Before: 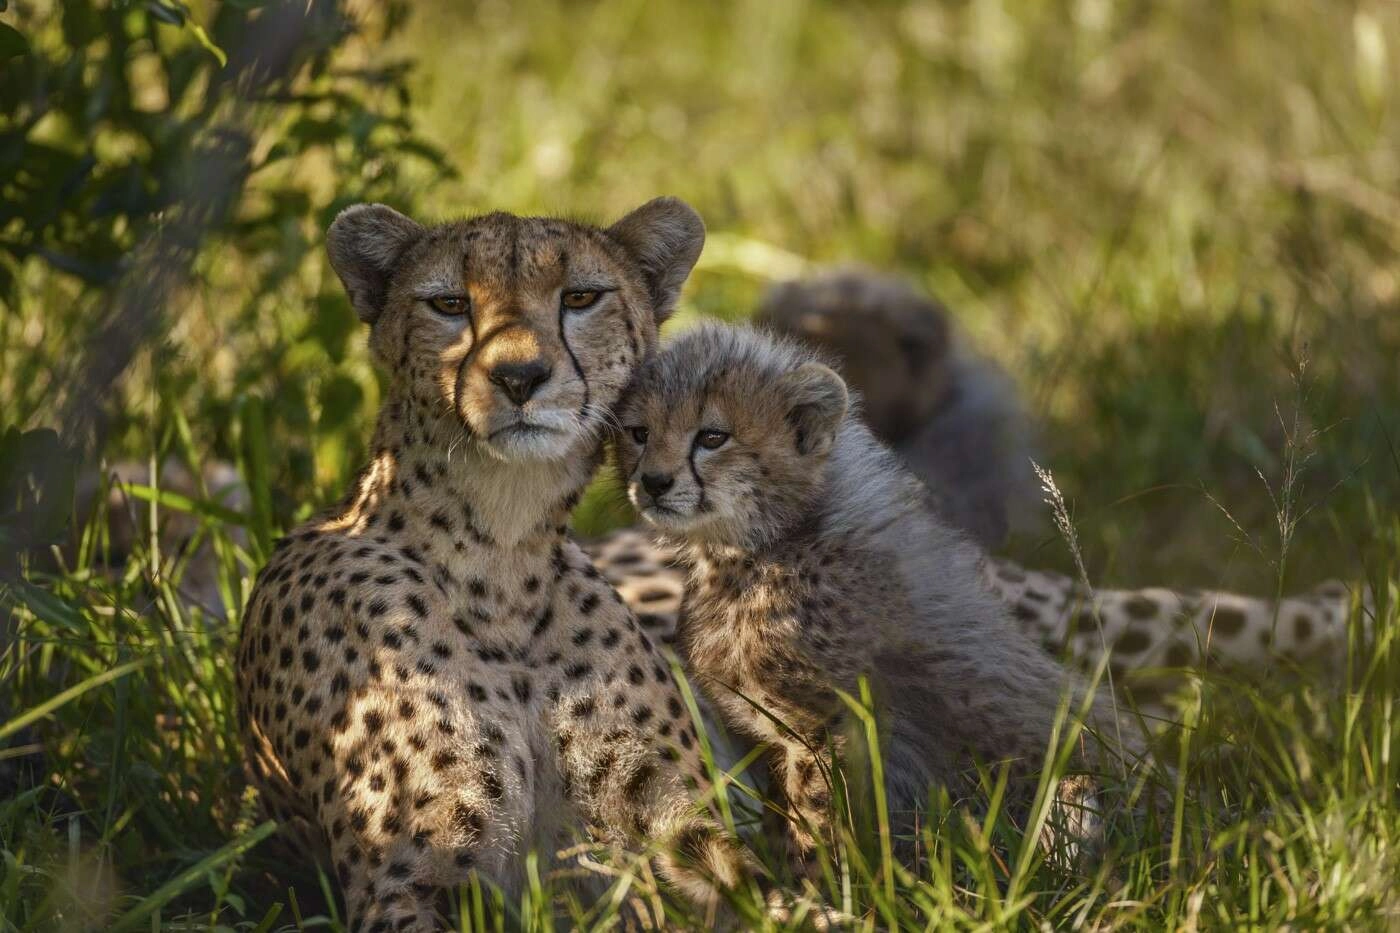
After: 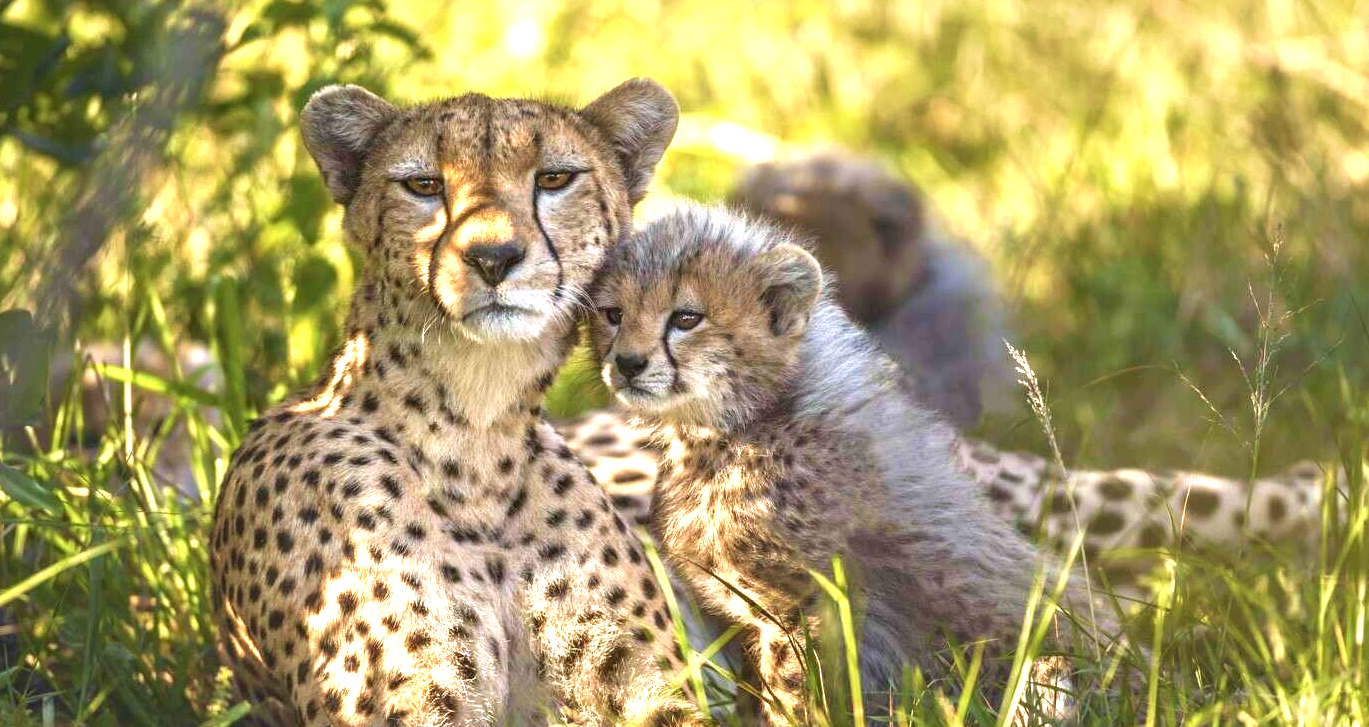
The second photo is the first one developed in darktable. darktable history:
velvia: on, module defaults
crop and rotate: left 1.896%, top 12.83%, right 0.253%, bottom 9.218%
exposure: black level correction 0, exposure 1.74 EV, compensate highlight preservation false
